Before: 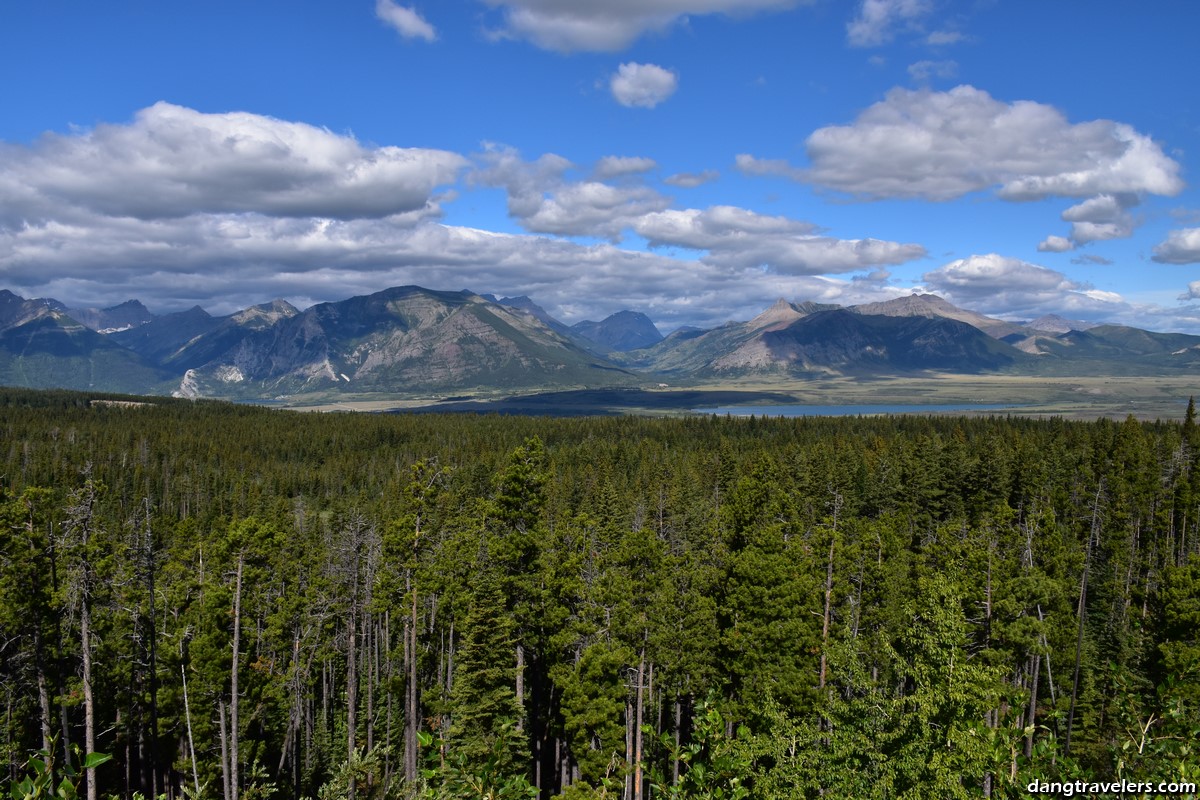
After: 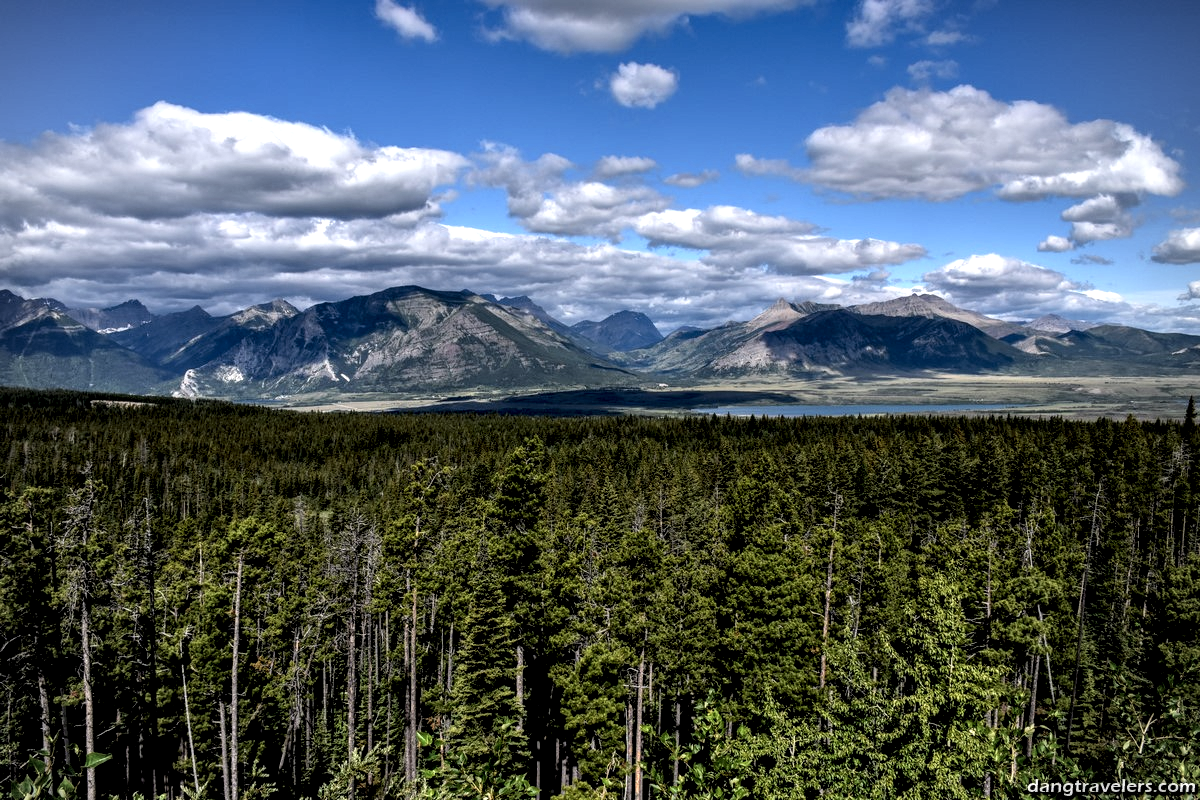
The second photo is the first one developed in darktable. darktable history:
exposure: exposure -0.157 EV, compensate highlight preservation false
local contrast: detail 203%
filmic rgb: middle gray luminance 18.42%, black relative exposure -11.45 EV, white relative exposure 2.55 EV, threshold 6 EV, target black luminance 0%, hardness 8.41, latitude 99%, contrast 1.084, shadows ↔ highlights balance 0.505%, add noise in highlights 0, preserve chrominance max RGB, color science v3 (2019), use custom middle-gray values true, iterations of high-quality reconstruction 0, contrast in highlights soft, enable highlight reconstruction true
vignetting: fall-off radius 81.94%
white balance: emerald 1
